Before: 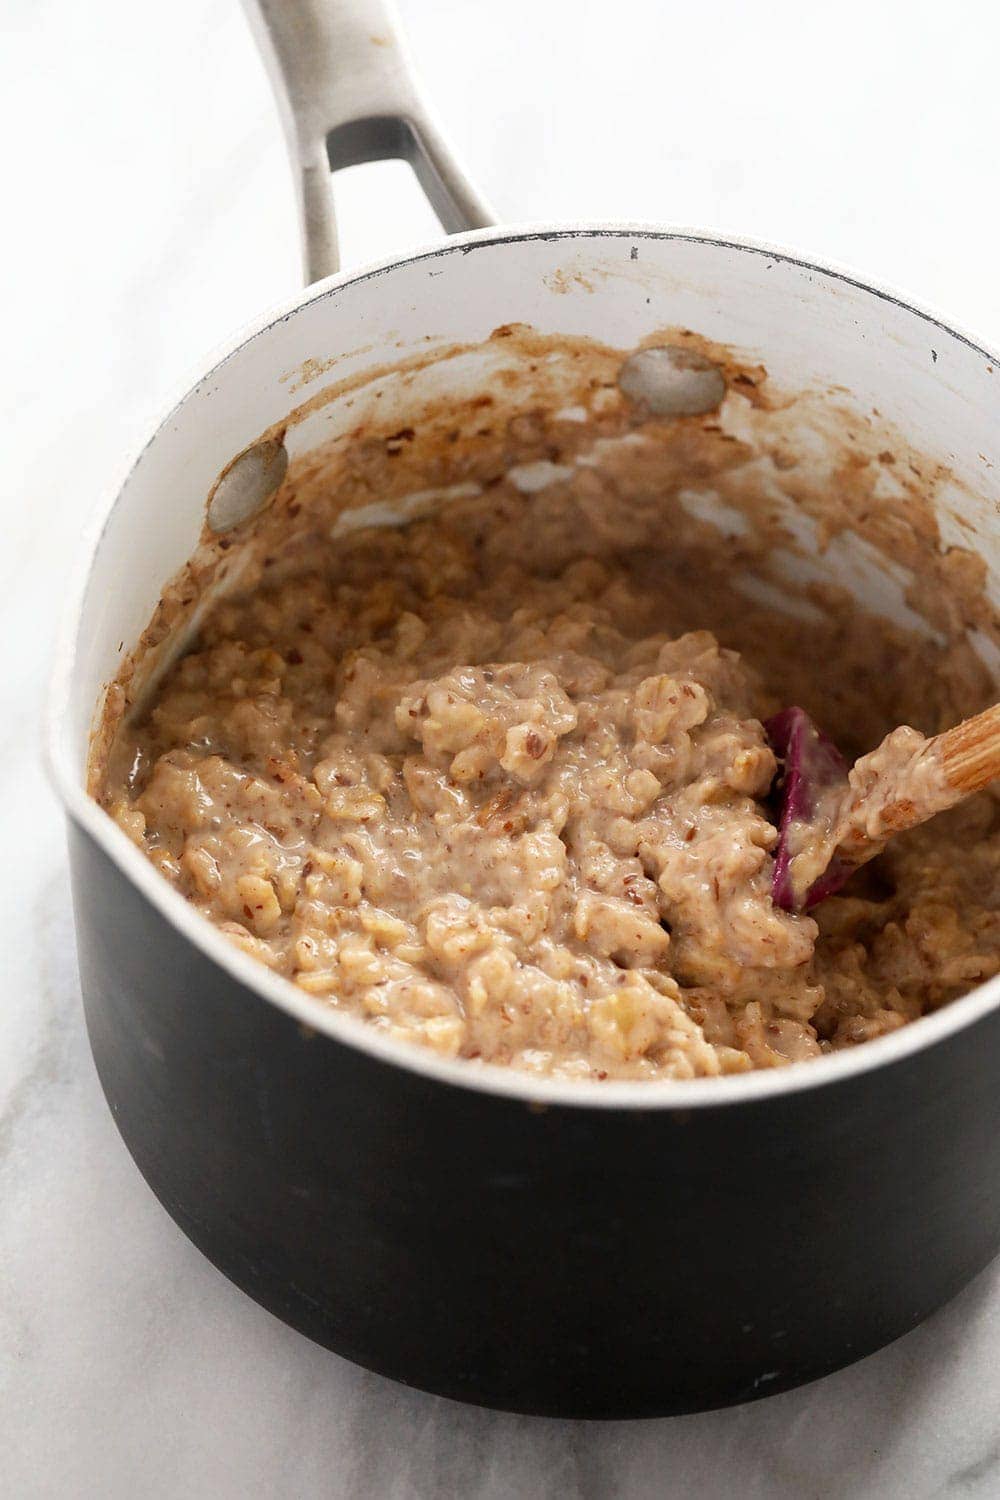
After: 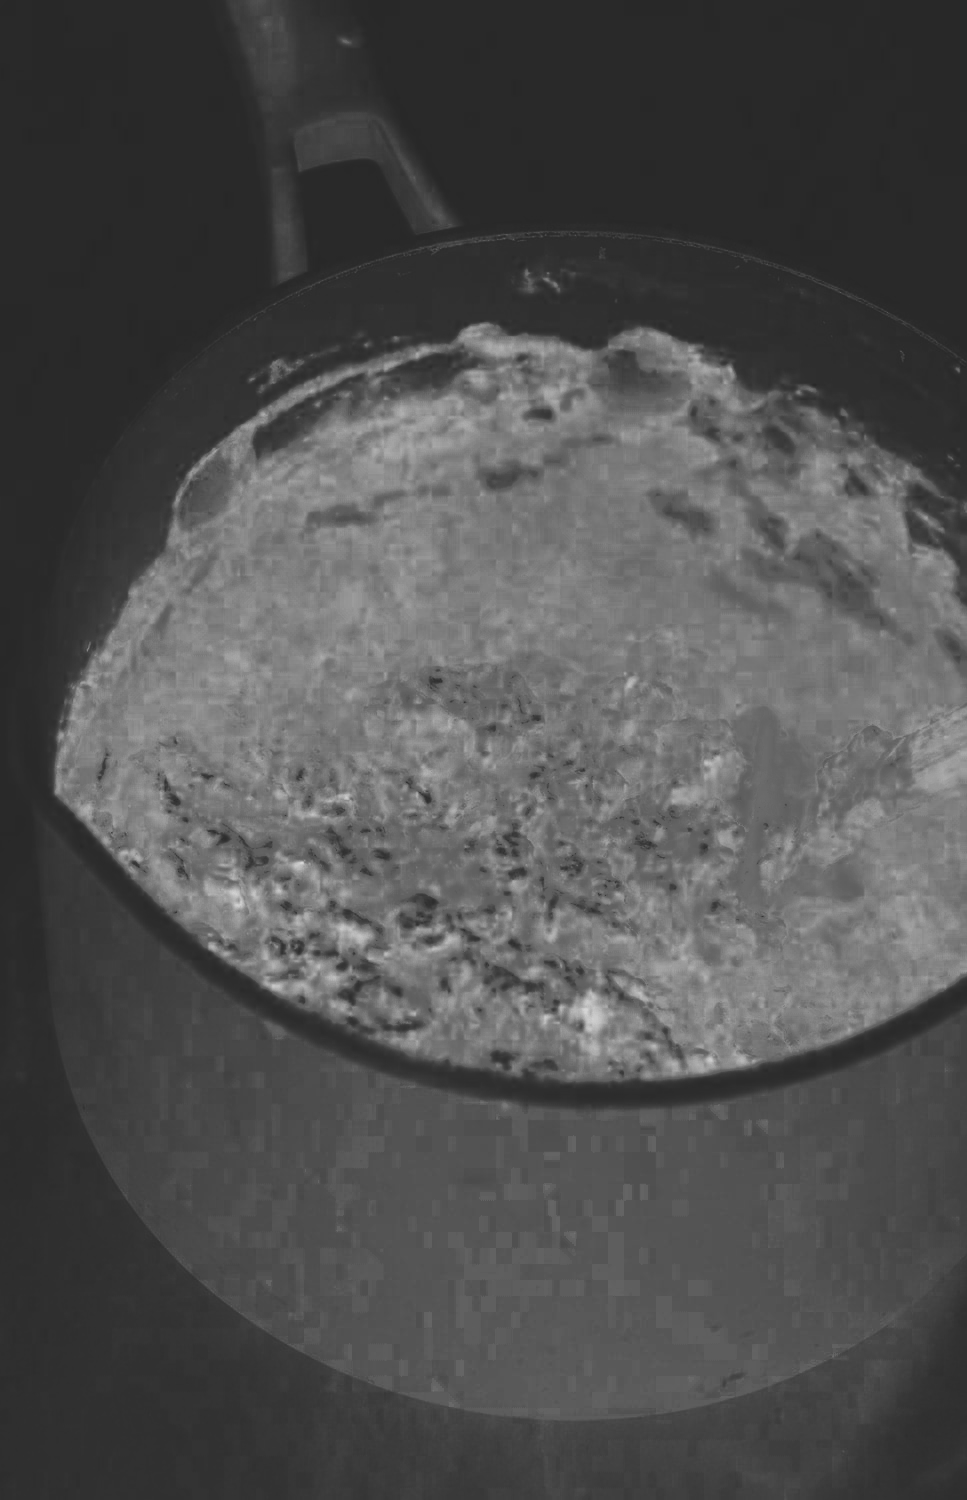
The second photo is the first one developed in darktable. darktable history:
crop and rotate: left 3.238%
contrast brightness saturation: contrast -0.99, brightness -0.17, saturation 0.75
exposure: black level correction 0, exposure 0.7 EV, compensate exposure bias true, compensate highlight preservation false
local contrast: detail 110%
white balance: red 0.871, blue 1.249
color zones: curves: ch0 [(0, 0.554) (0.146, 0.662) (0.293, 0.86) (0.503, 0.774) (0.637, 0.106) (0.74, 0.072) (0.866, 0.488) (0.998, 0.569)]; ch1 [(0, 0) (0.143, 0) (0.286, 0) (0.429, 0) (0.571, 0) (0.714, 0) (0.857, 0)]
sharpen: radius 2.817, amount 0.715
